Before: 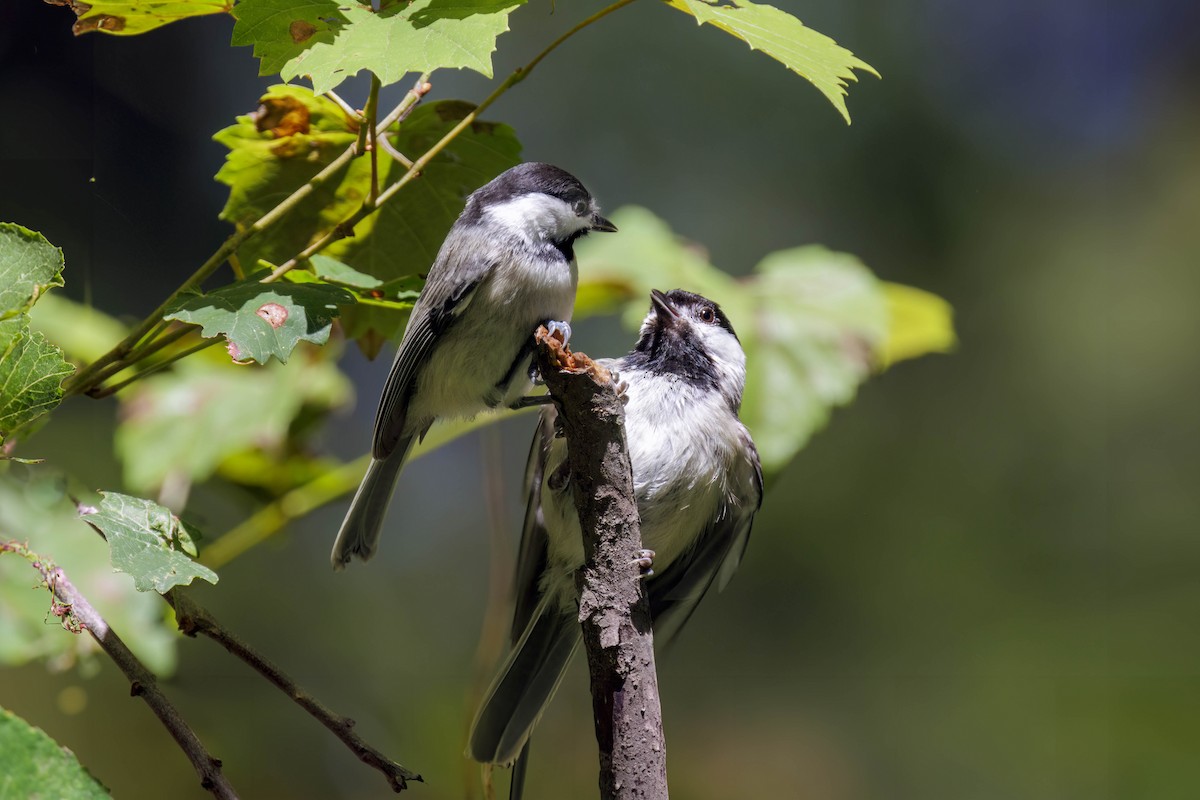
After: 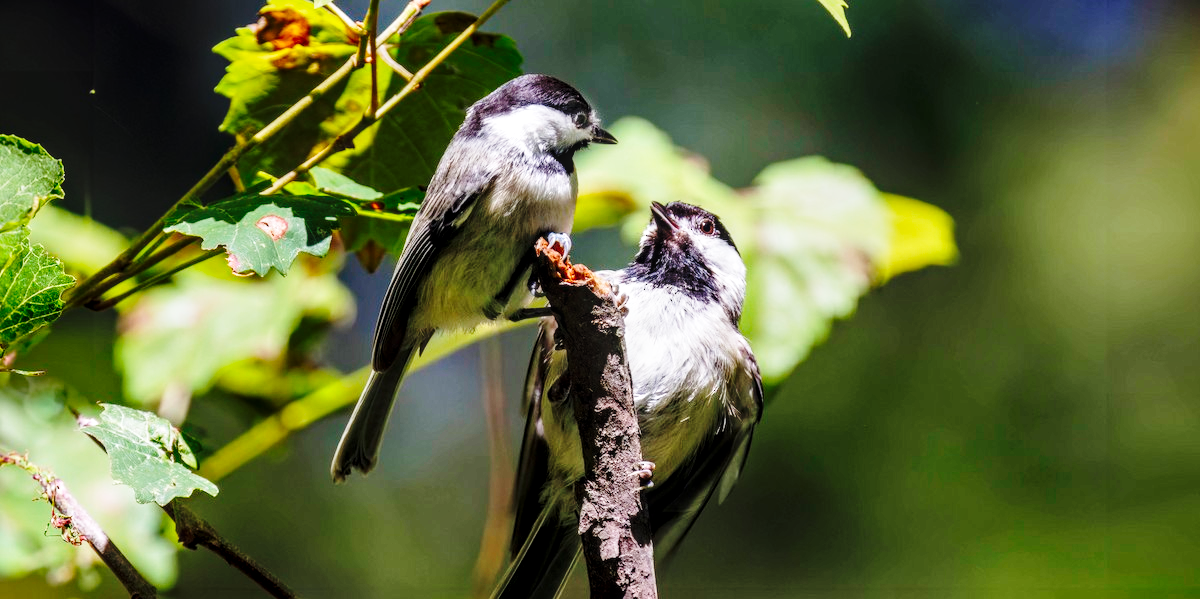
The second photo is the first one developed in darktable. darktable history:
crop: top 11.055%, bottom 13.95%
shadows and highlights: shadows 30.72, highlights -63.01, shadows color adjustment 98.02%, highlights color adjustment 58.14%, soften with gaussian
local contrast: detail 130%
base curve: curves: ch0 [(0, 0) (0.04, 0.03) (0.133, 0.232) (0.448, 0.748) (0.843, 0.968) (1, 1)], preserve colors none
